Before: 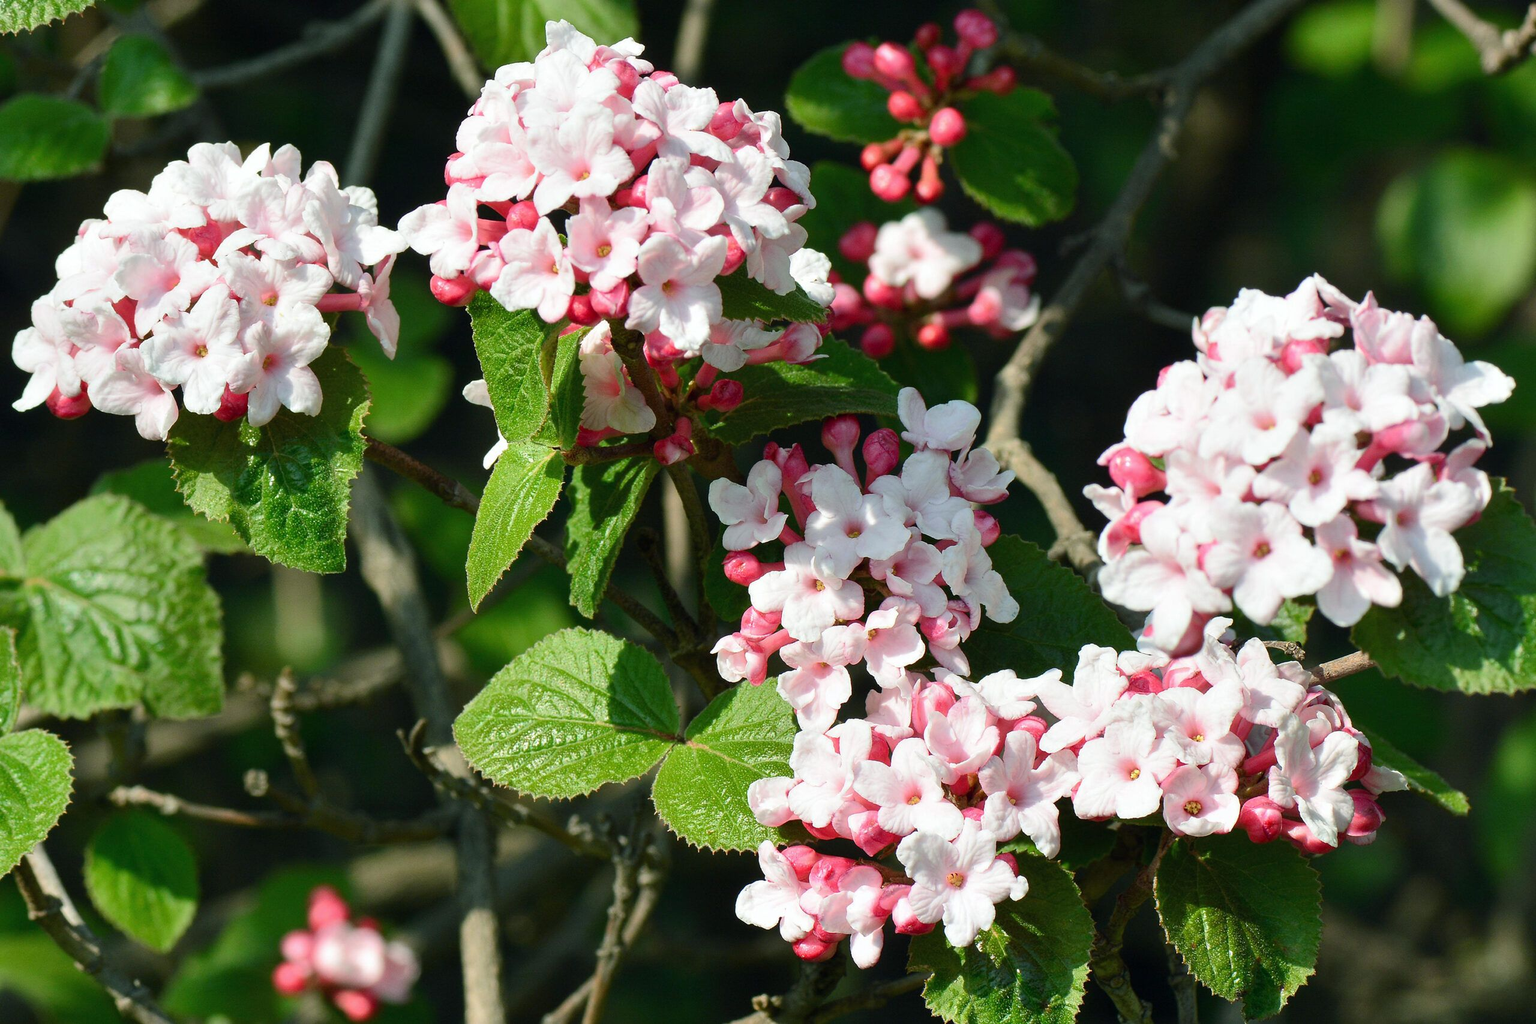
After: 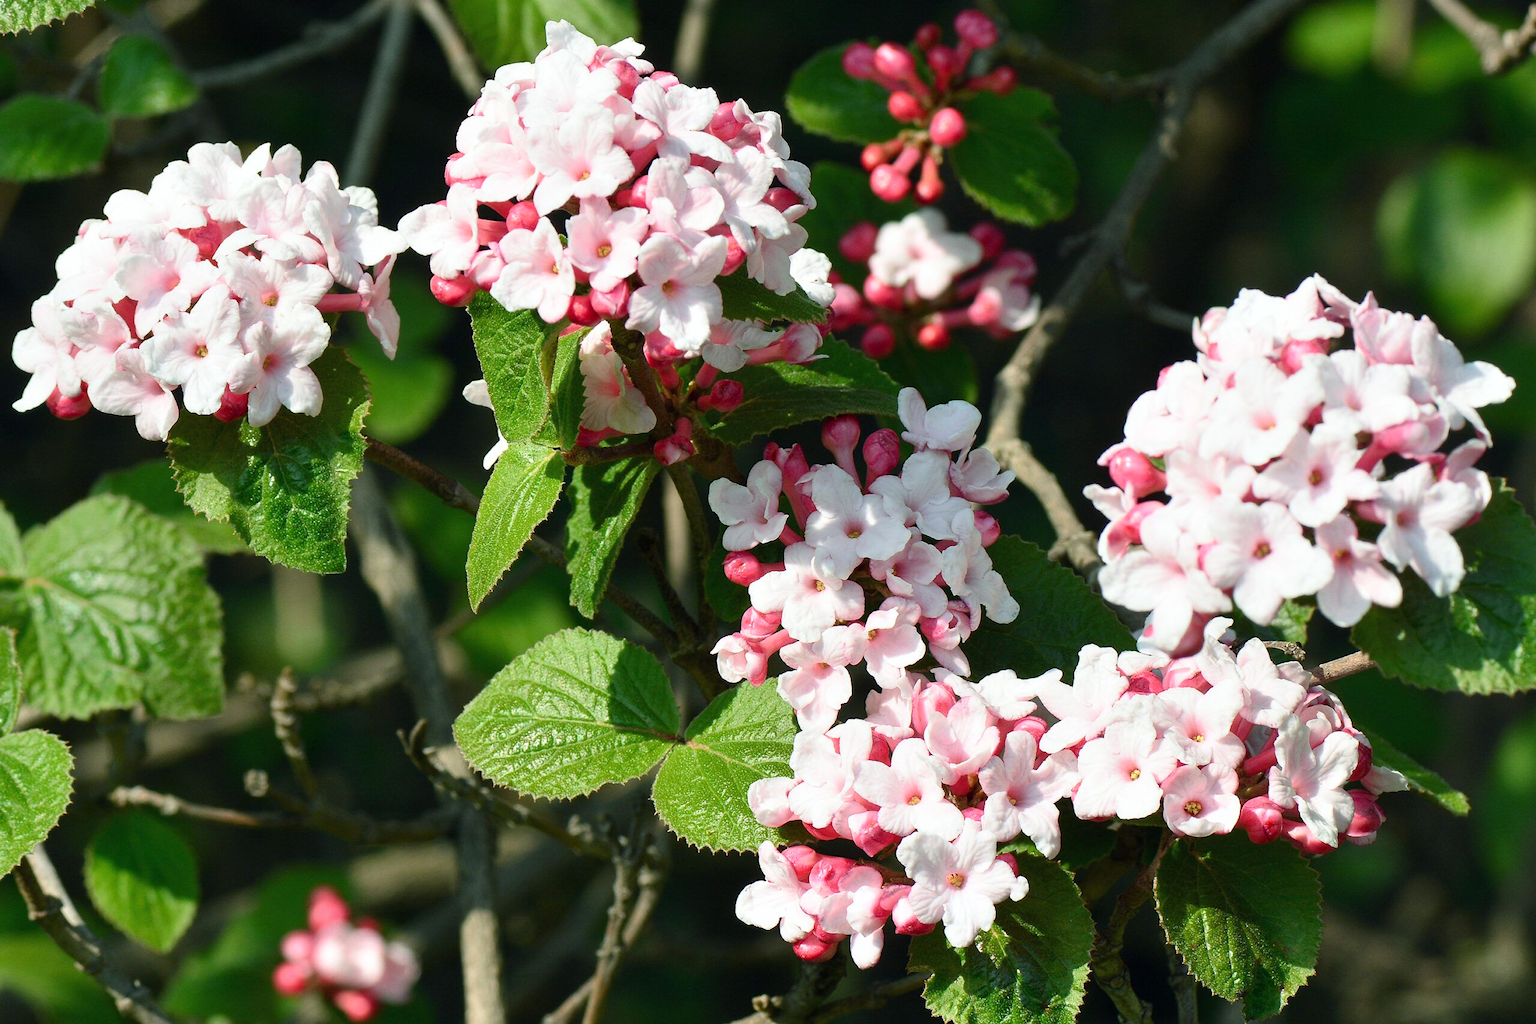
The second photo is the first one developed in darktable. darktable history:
shadows and highlights: shadows -0.708, highlights 38.68
